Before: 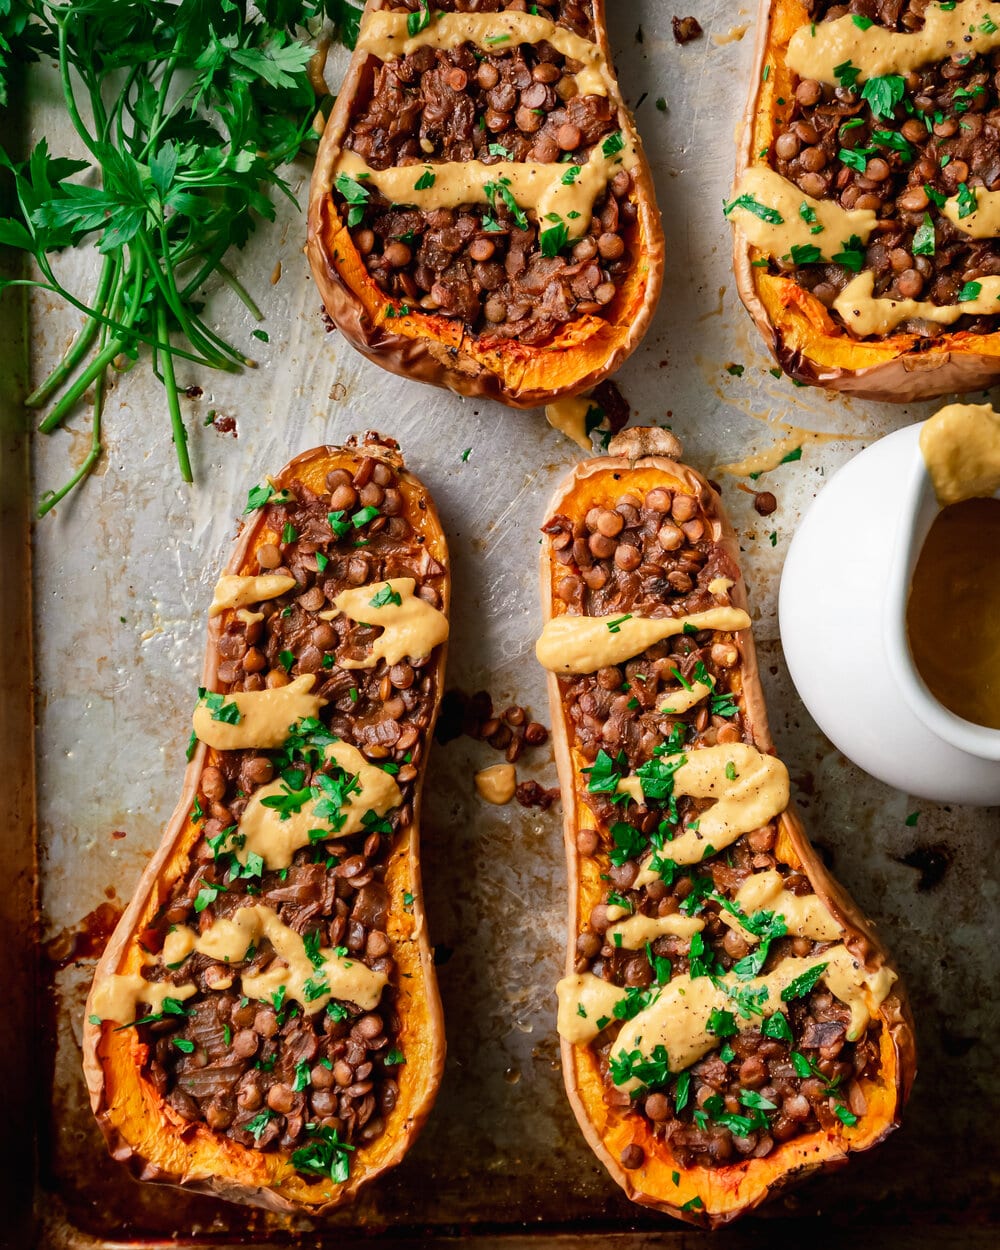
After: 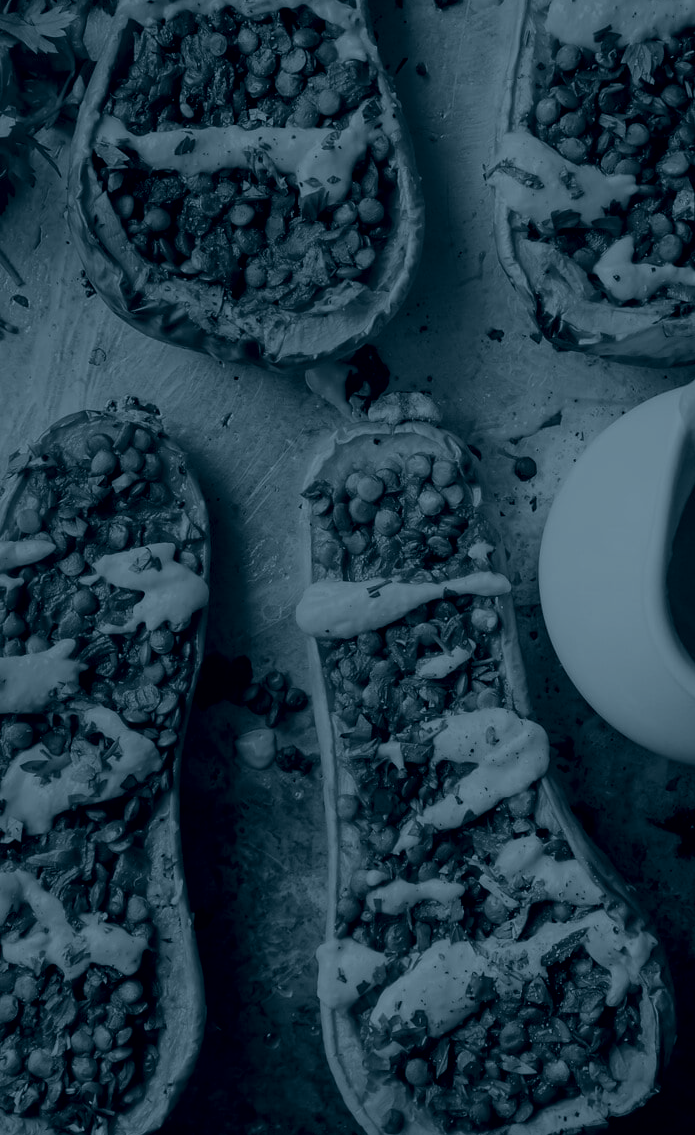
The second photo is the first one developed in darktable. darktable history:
crop and rotate: left 24.034%, top 2.838%, right 6.406%, bottom 6.299%
color calibration: x 0.342, y 0.356, temperature 5122 K
colorize: hue 194.4°, saturation 29%, source mix 61.75%, lightness 3.98%, version 1
